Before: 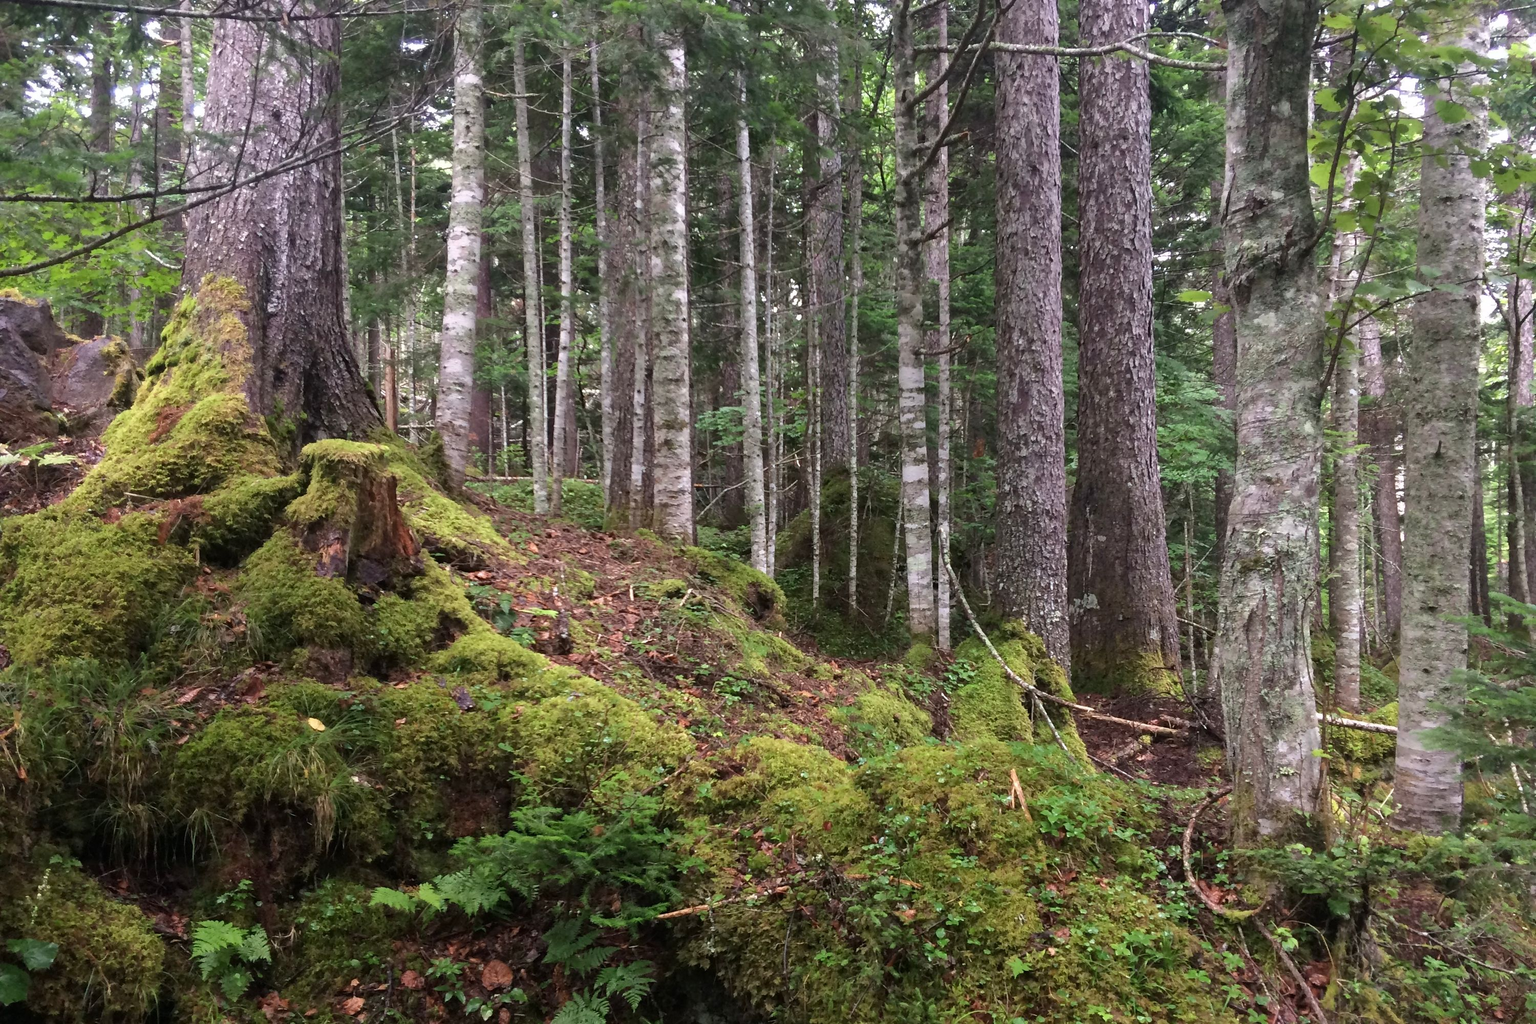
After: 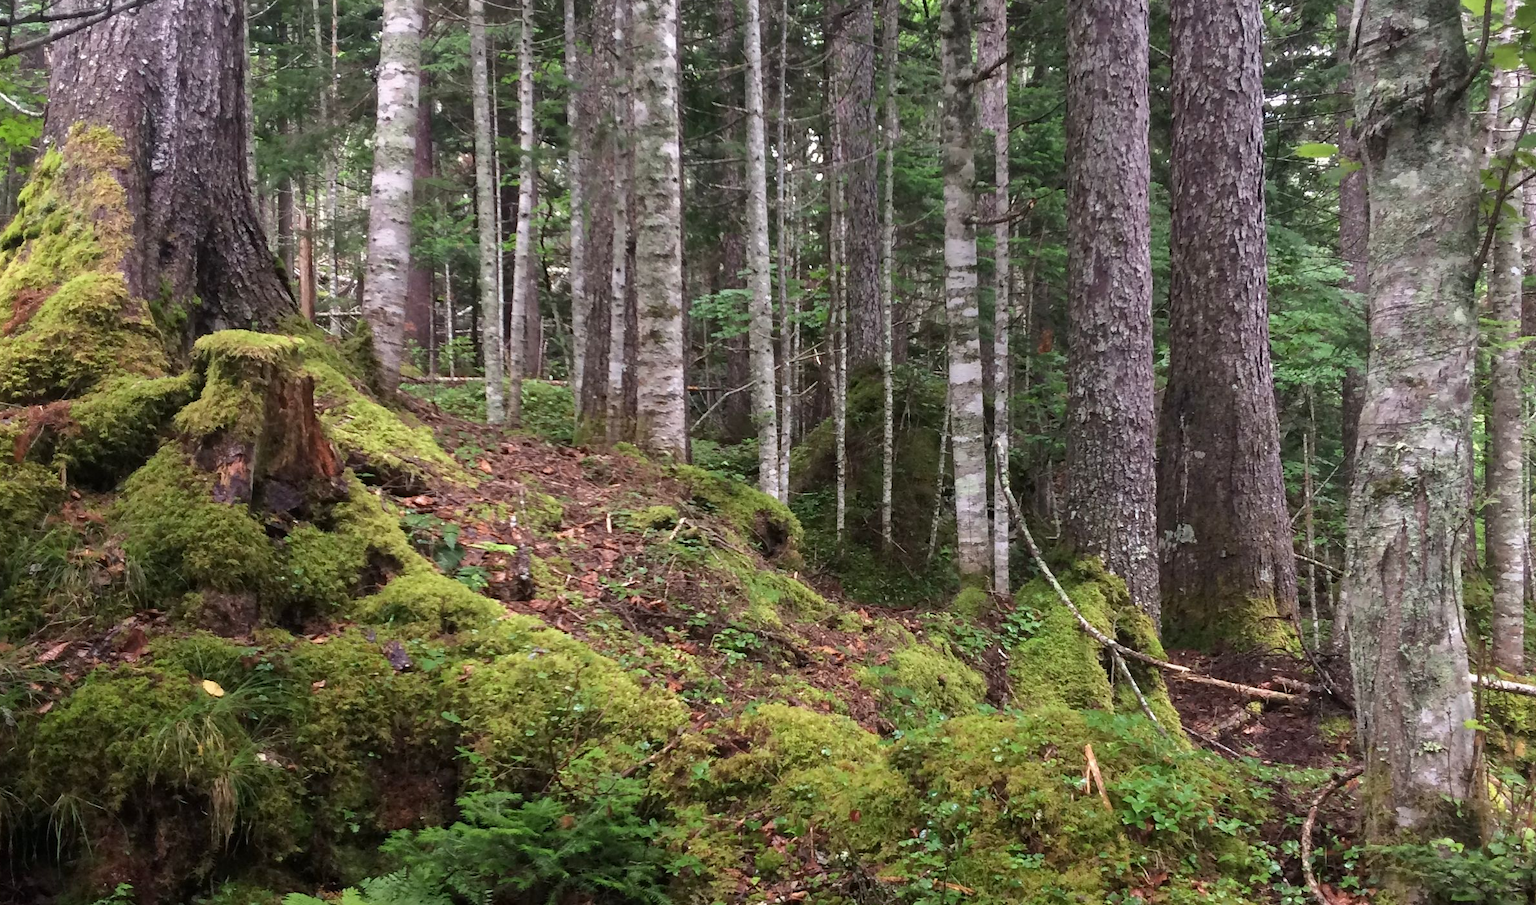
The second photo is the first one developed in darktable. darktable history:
crop: left 9.577%, top 17.256%, right 10.817%, bottom 12.308%
